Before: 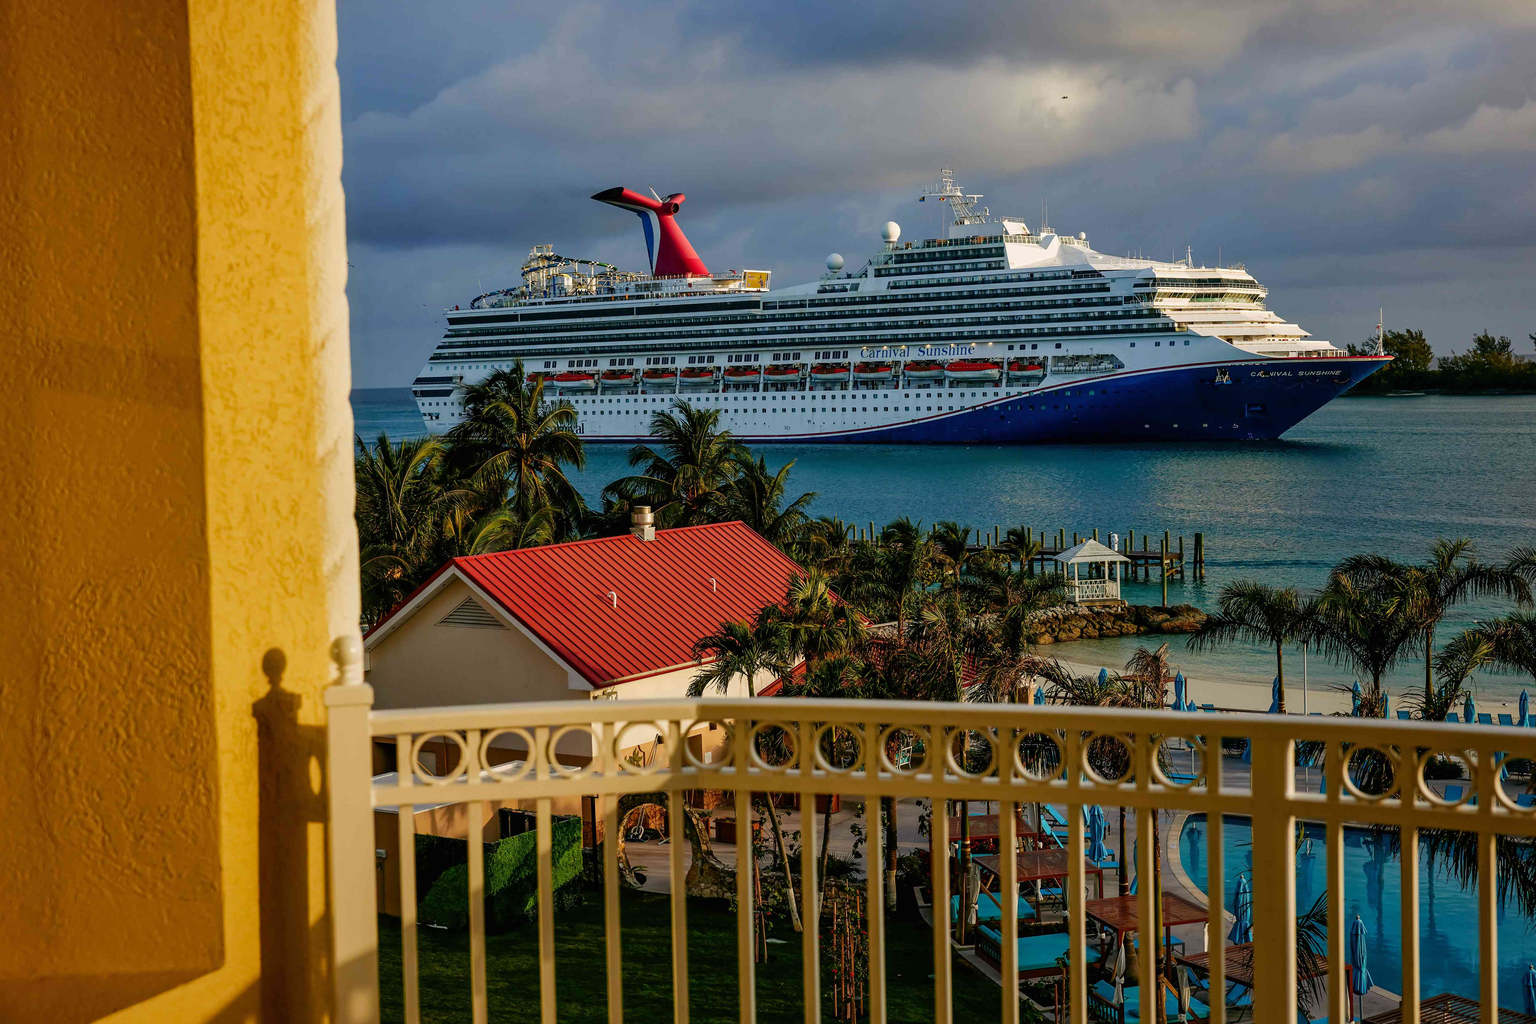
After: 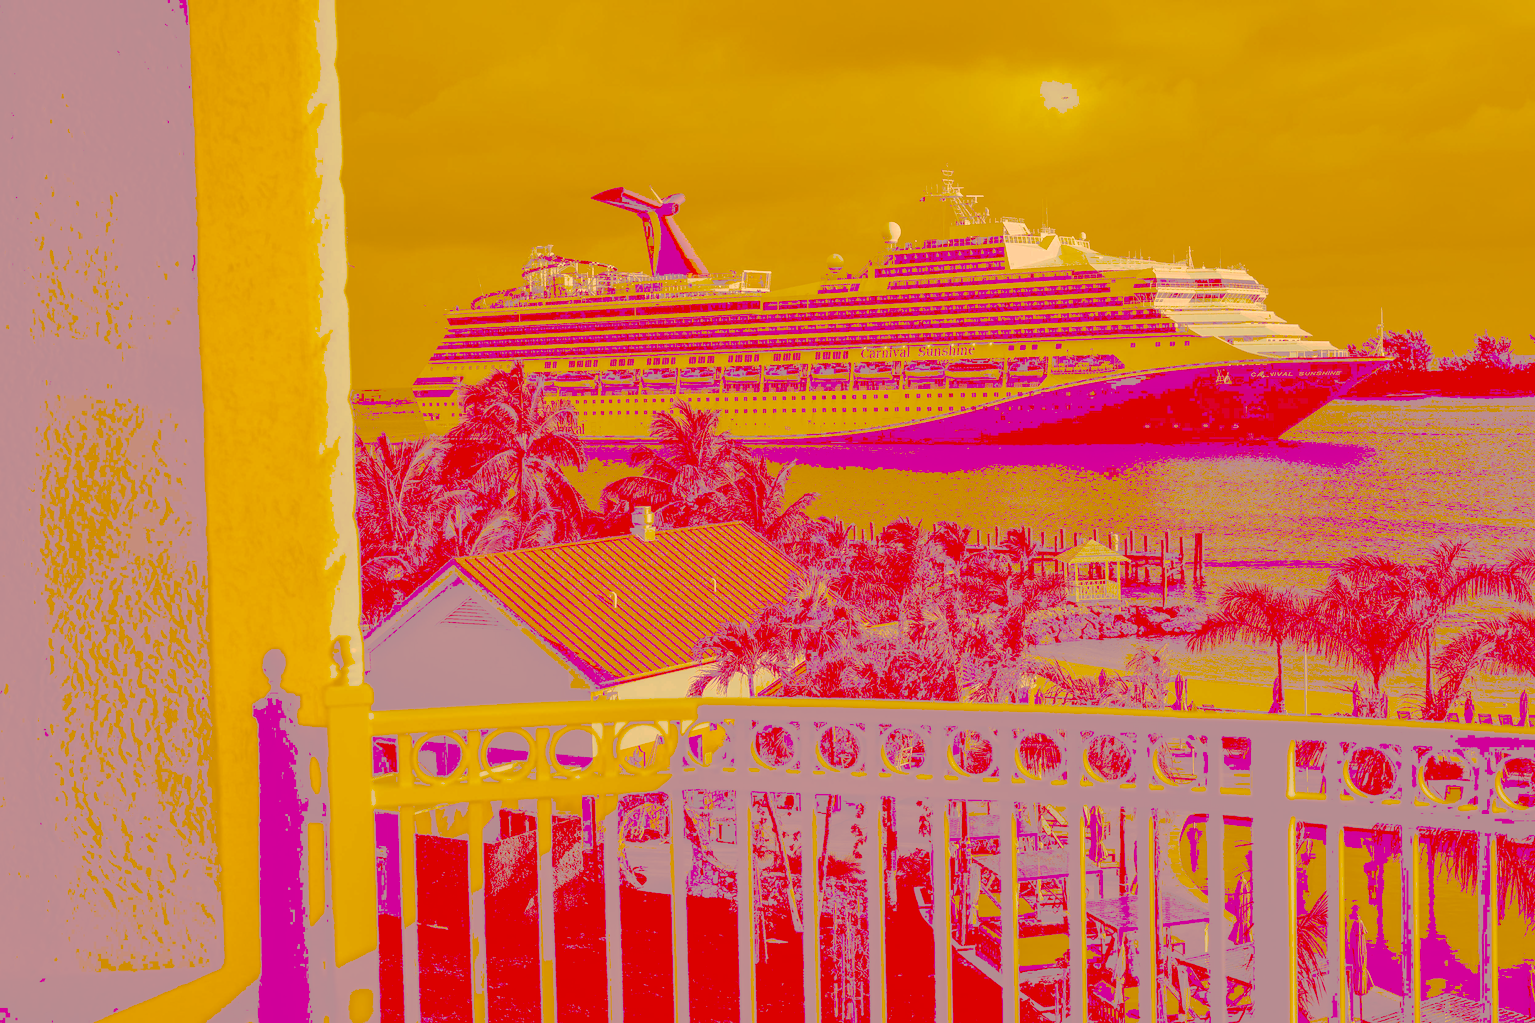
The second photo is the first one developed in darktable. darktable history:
tone curve: curves: ch0 [(0, 0) (0.003, 0.6) (0.011, 0.6) (0.025, 0.601) (0.044, 0.601) (0.069, 0.601) (0.1, 0.601) (0.136, 0.602) (0.177, 0.605) (0.224, 0.609) (0.277, 0.615) (0.335, 0.625) (0.399, 0.633) (0.468, 0.654) (0.543, 0.676) (0.623, 0.71) (0.709, 0.753) (0.801, 0.802) (0.898, 0.85) (1, 1)], preserve colors none
color look up table: target L [100.88, 95.75, 84.01, 85.85, 85.13, 79.55, 78.58, 64.44, 56.34, 54.71, 51.32, 40.51, 29.91, 28.54, 77.86, 69.05, 64.99, 65.23, 45.99, 48.09, 38.9, 42.27, 38.3, 32.36, 27.9, 94.86, 83.9, 73.64, 85, 56.7, 76.02, 62.61, 64.14, 64.99, 76.78, 34.89, 36.09, 33.19, 34.3, 28.93, 28.85, 94.53, 88.82, 69.78, 66.07, 72.78, 43.5, 31.52, 31.16], target a [1.263, 14.45, -15.02, 0.674, -2.936, 13.65, 8.531, 2.571, 21.29, 35.07, 28.06, 55.14, 82.83, 80.33, 26.4, 34.1, 47.81, 29.08, 92.97, 53.18, 98.21, 71.74, 86.7, 87.36, 79.14, 21.25, 23.9, 38.89, 19.58, 74.62, 34.44, 46.36, 32.17, 37.3, 27.77, 91.97, 77.39, 88.85, 90.9, 81.04, 80.91, 18.59, 2.165, 4.176, 20.46, 18.79, 61.06, 85.77, 85.13], target b [61.52, 164.24, 144.03, 147.64, 146.13, 136.71, 134.69, 110.85, 96.82, 94.06, 88.31, 69.65, 51.4, 49.04, 133.65, 118.79, 111.73, 112.01, 79.1, 82.72, 66.8, 72.63, 65.84, 55.61, 47.92, 31.8, 22.17, 69.19, 20.68, 97, 9.089, 107.15, 109.84, 57.71, 6.838, 59.88, 61.99, 56.95, 58.73, 49.7, 49.56, 32.83, 27.78, 119.62, 113.22, 40.76, 74.59, 54.14, 53.5], num patches 49
